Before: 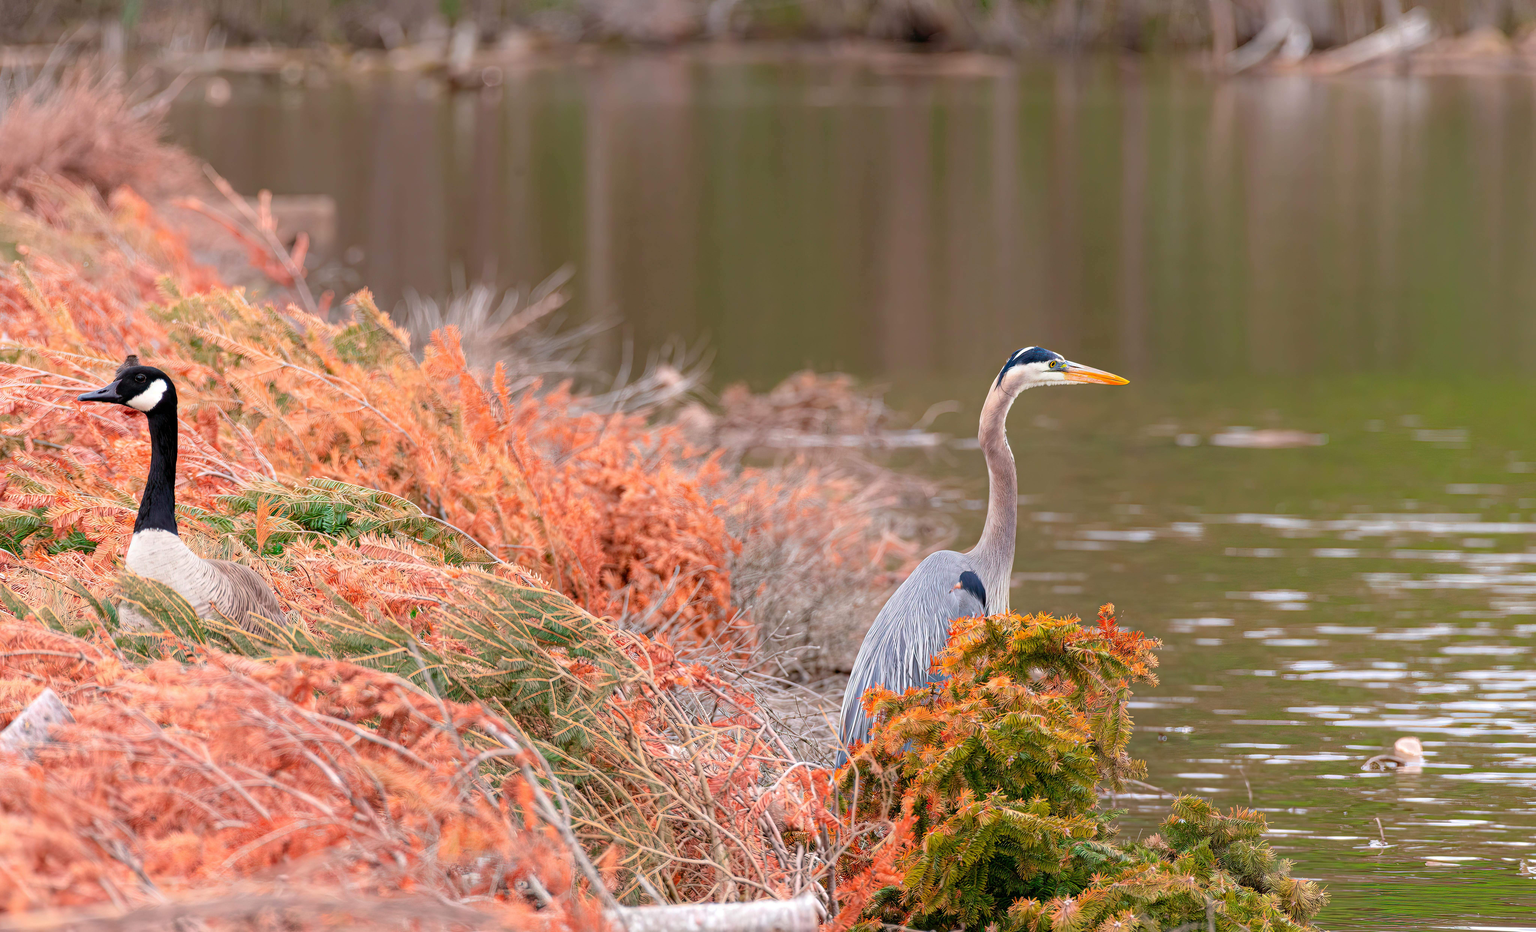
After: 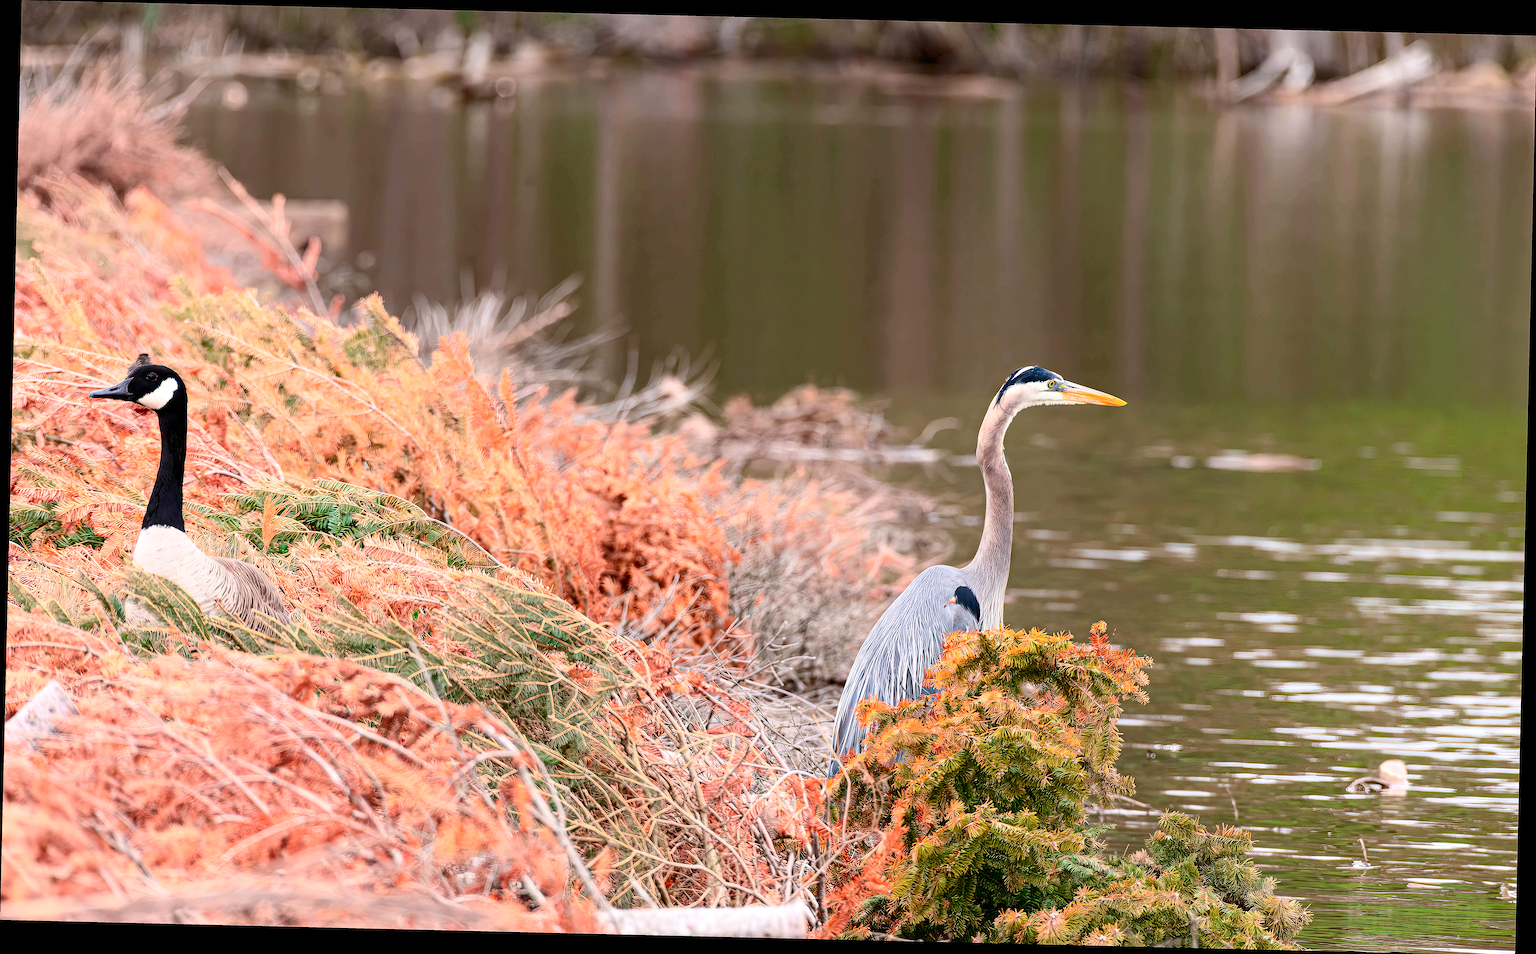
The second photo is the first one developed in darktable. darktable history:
contrast brightness saturation: contrast 0.299
crop and rotate: angle -1.35°
sharpen: radius 1.365, amount 1.249, threshold 0.679
exposure: exposure 0.081 EV, compensate highlight preservation false
